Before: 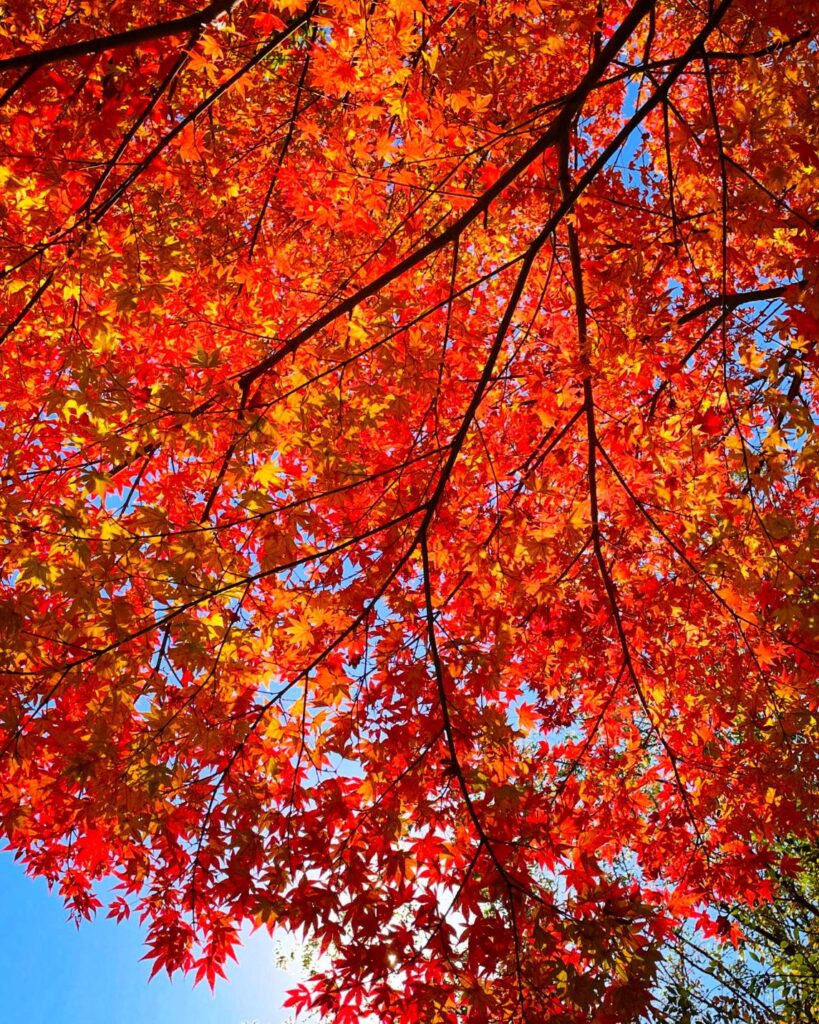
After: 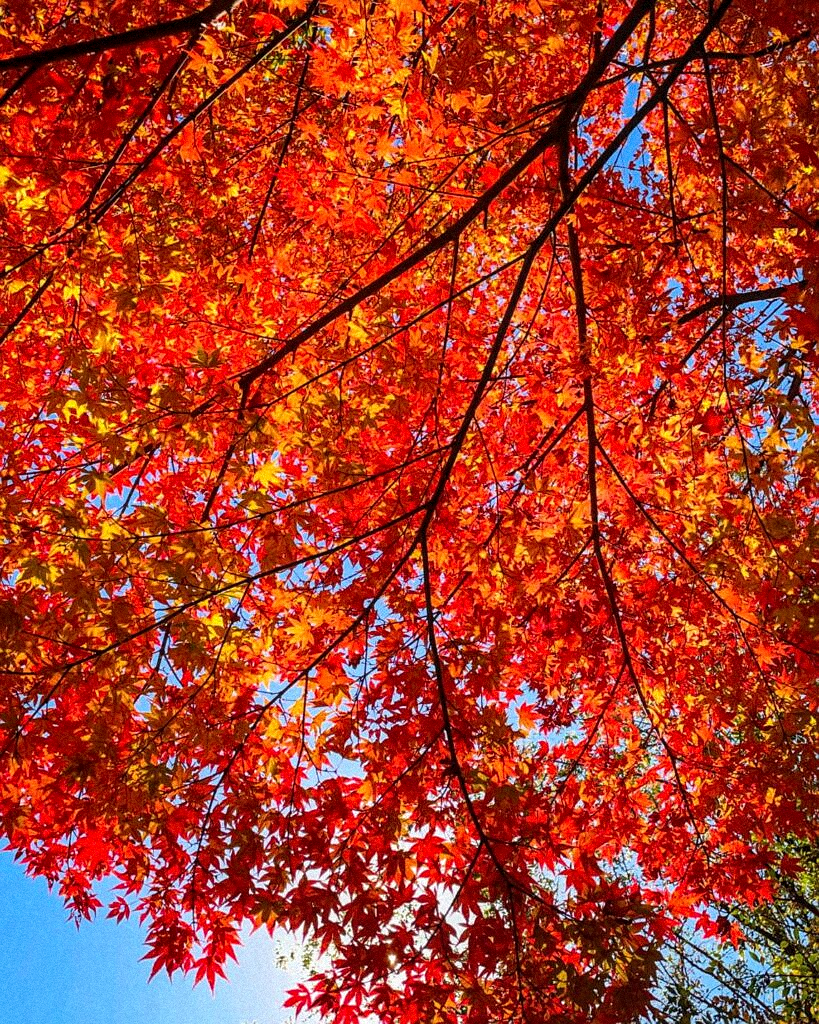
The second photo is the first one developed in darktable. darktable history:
local contrast: on, module defaults
sharpen: radius 1
grain: mid-tones bias 0%
contrast brightness saturation: contrast -0.02, brightness -0.01, saturation 0.03
